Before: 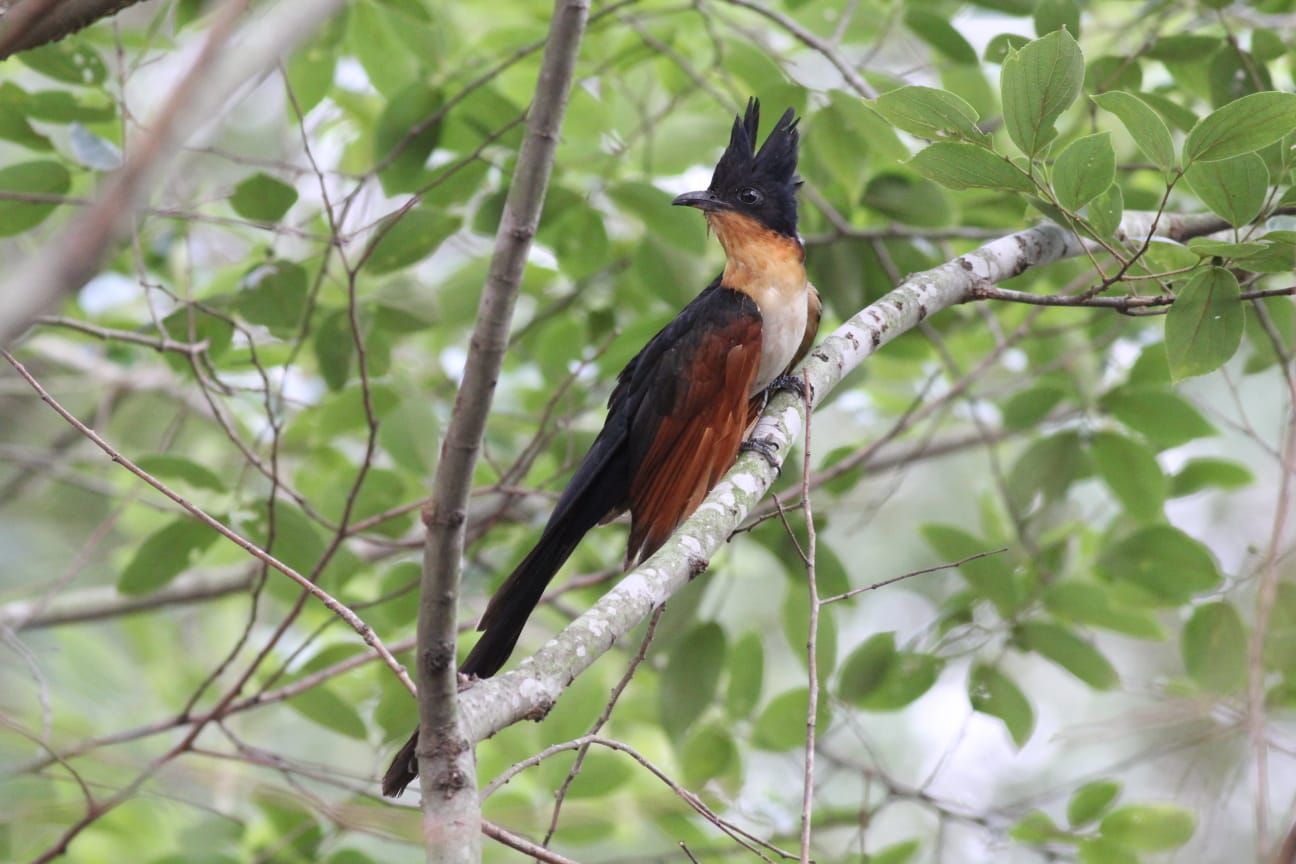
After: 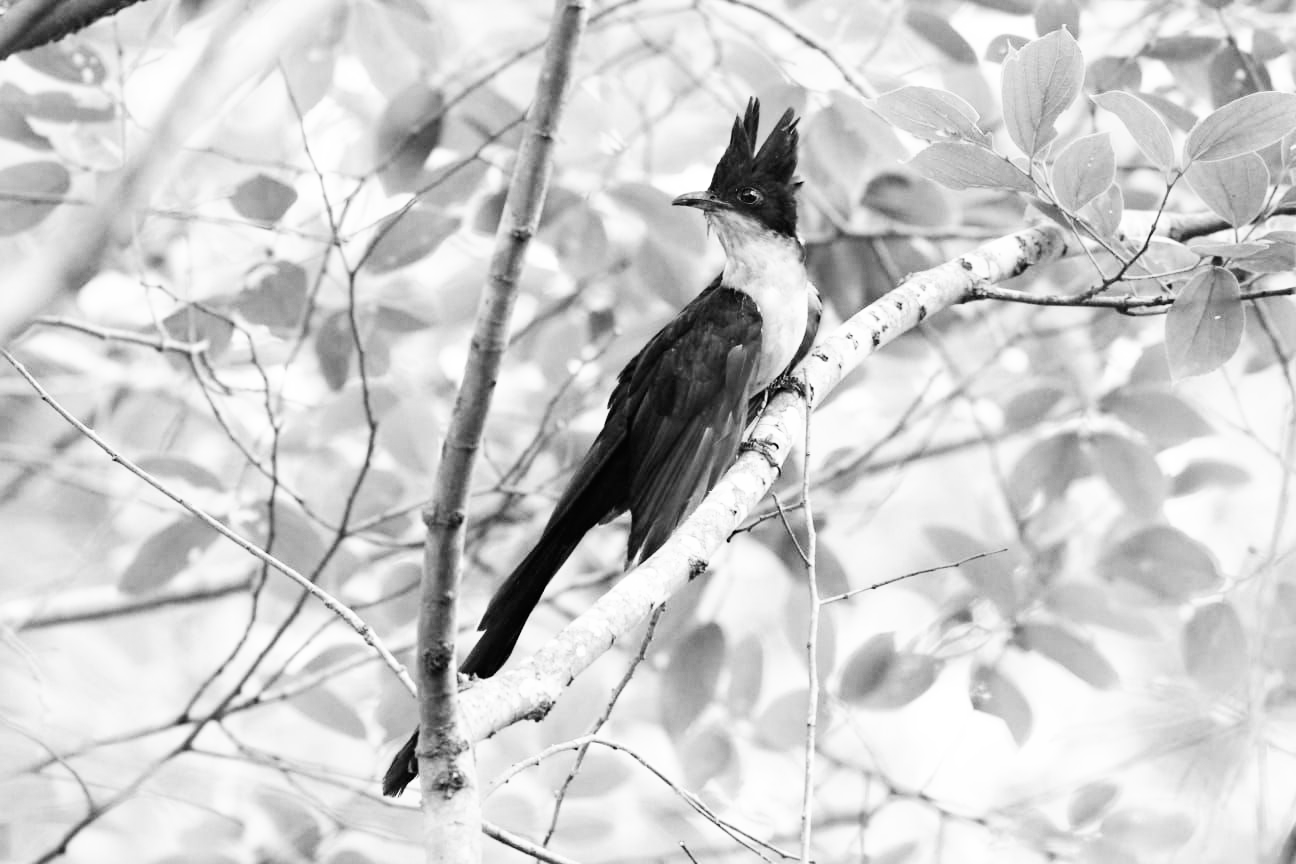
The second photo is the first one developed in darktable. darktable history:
contrast brightness saturation: saturation -1
base curve: curves: ch0 [(0, 0) (0.007, 0.004) (0.027, 0.03) (0.046, 0.07) (0.207, 0.54) (0.442, 0.872) (0.673, 0.972) (1, 1)], preserve colors none
haze removal: compatibility mode true, adaptive false
